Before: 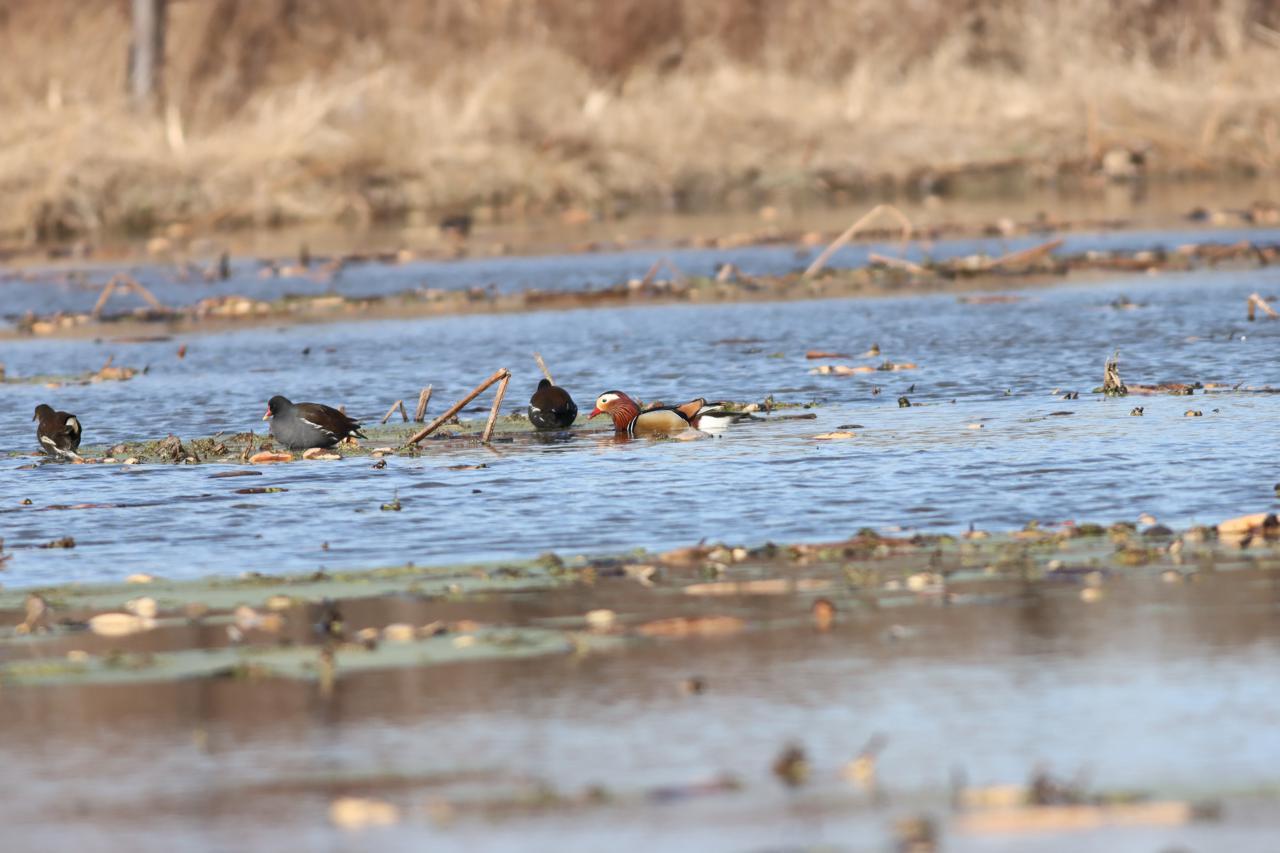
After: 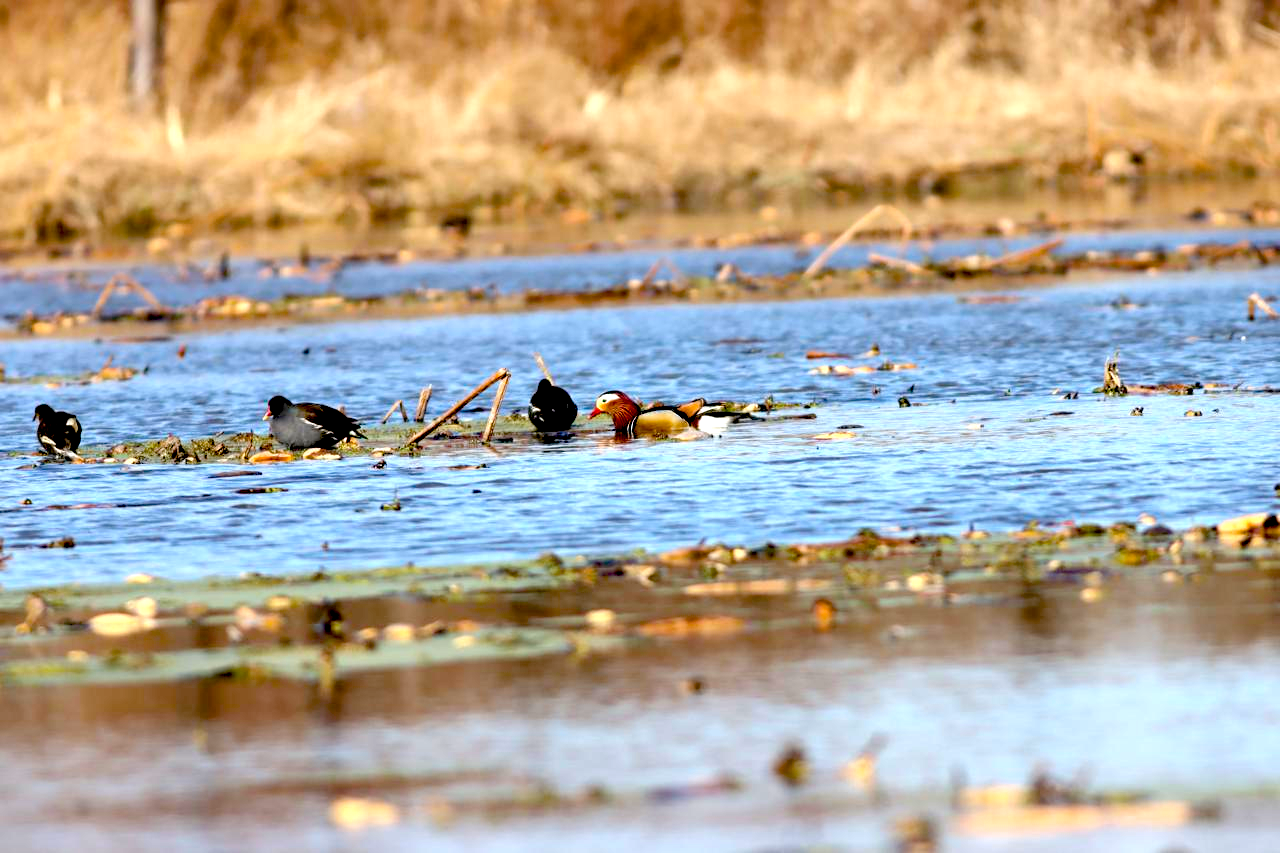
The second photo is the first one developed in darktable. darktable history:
exposure: black level correction 0.055, exposure -0.035 EV, compensate highlight preservation false
color balance rgb: linear chroma grading › global chroma 1.315%, linear chroma grading › mid-tones -1.238%, perceptual saturation grading › global saturation 25.916%, perceptual brilliance grading › global brilliance 18.212%, global vibrance 20%
